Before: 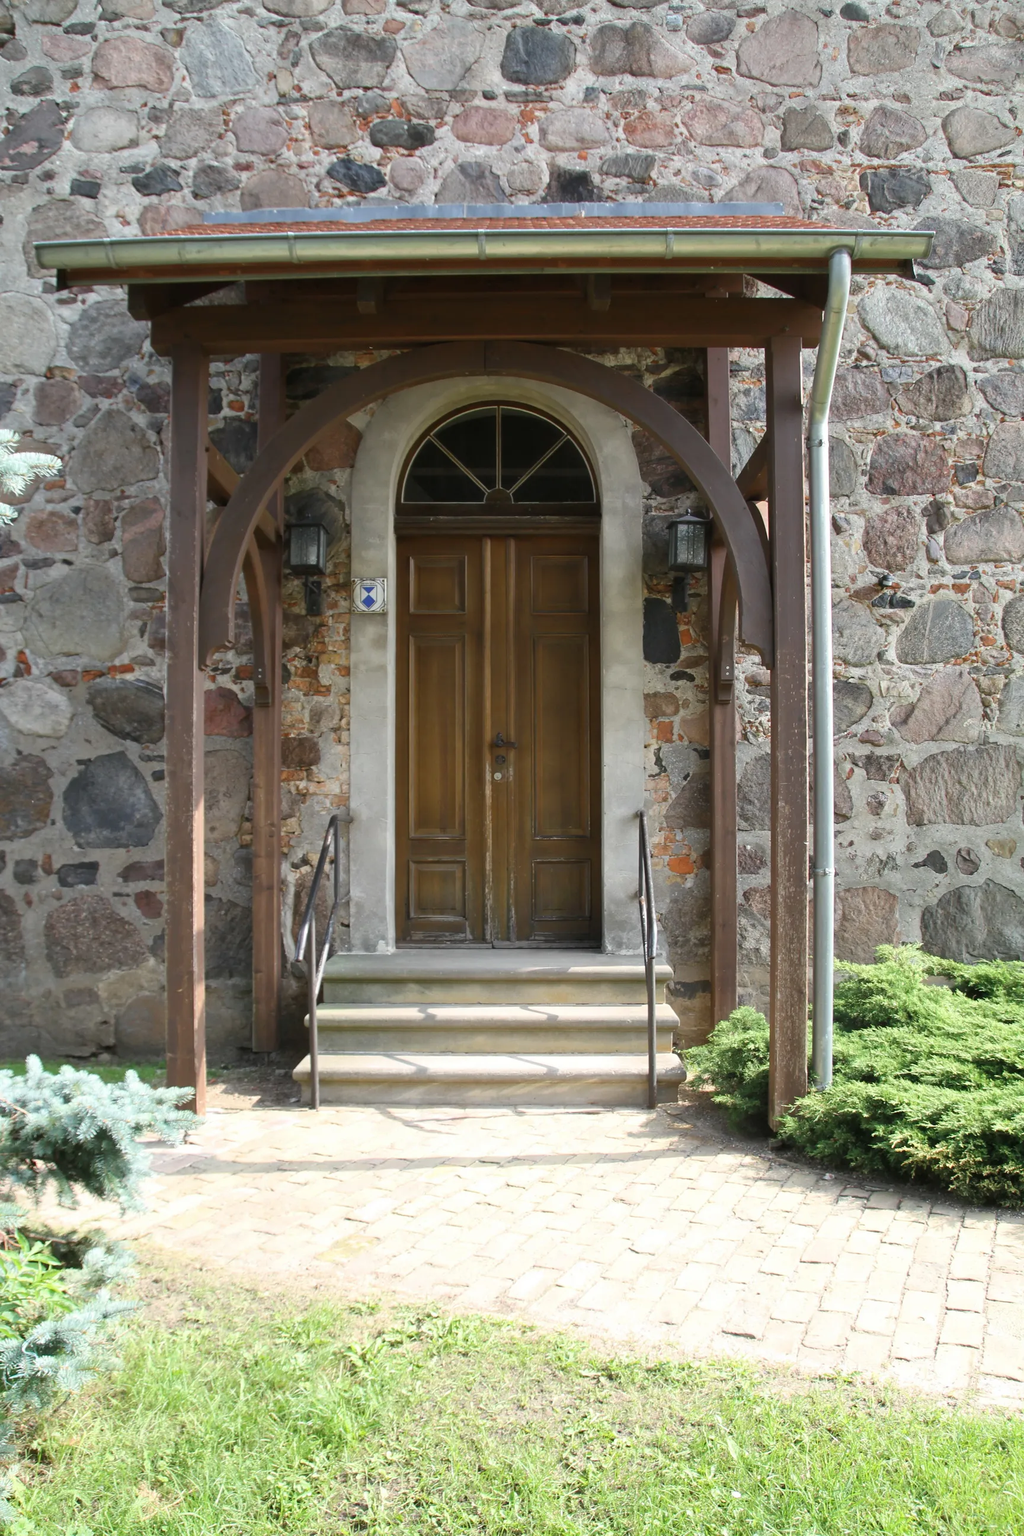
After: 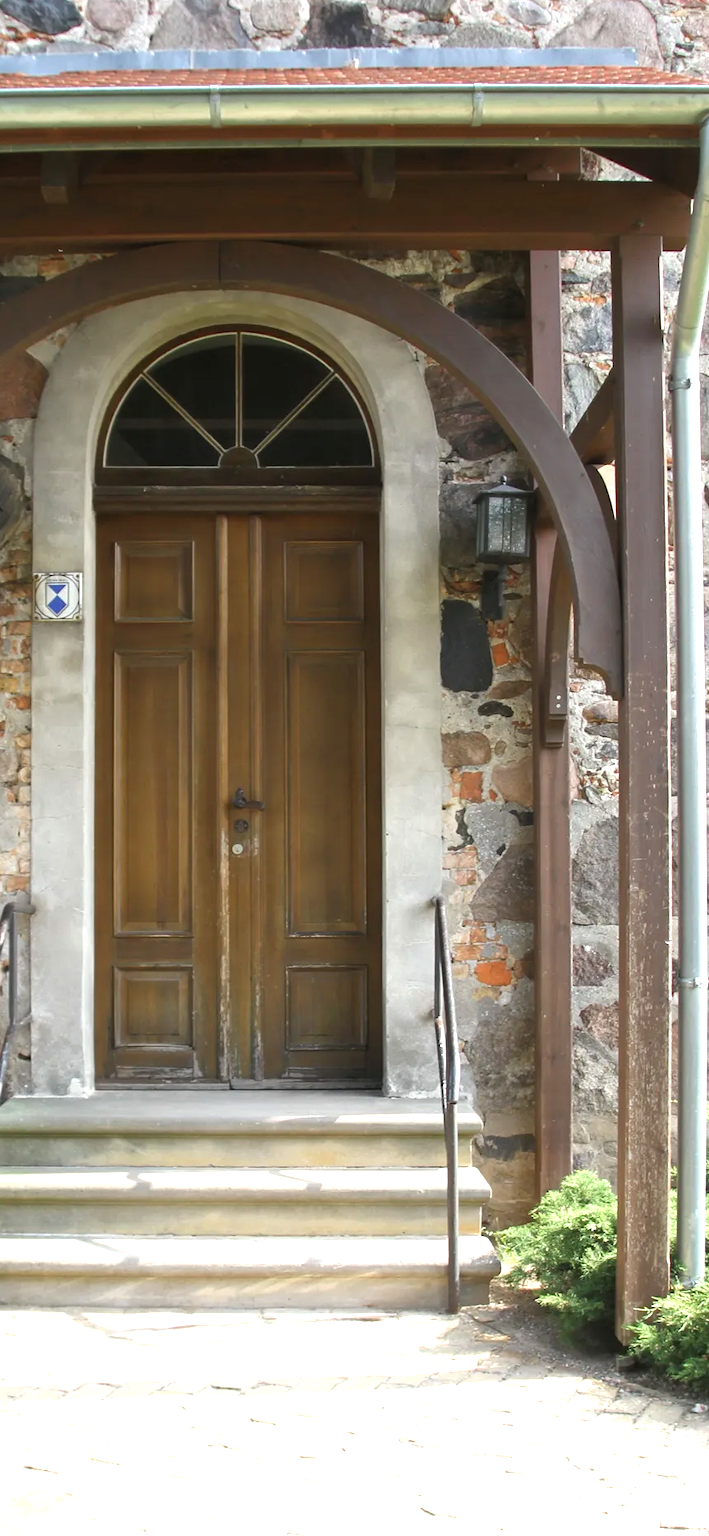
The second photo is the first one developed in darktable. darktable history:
exposure: black level correction 0, exposure 0.703 EV, compensate exposure bias true, compensate highlight preservation false
crop: left 32.015%, top 10.988%, right 18.376%, bottom 17.384%
